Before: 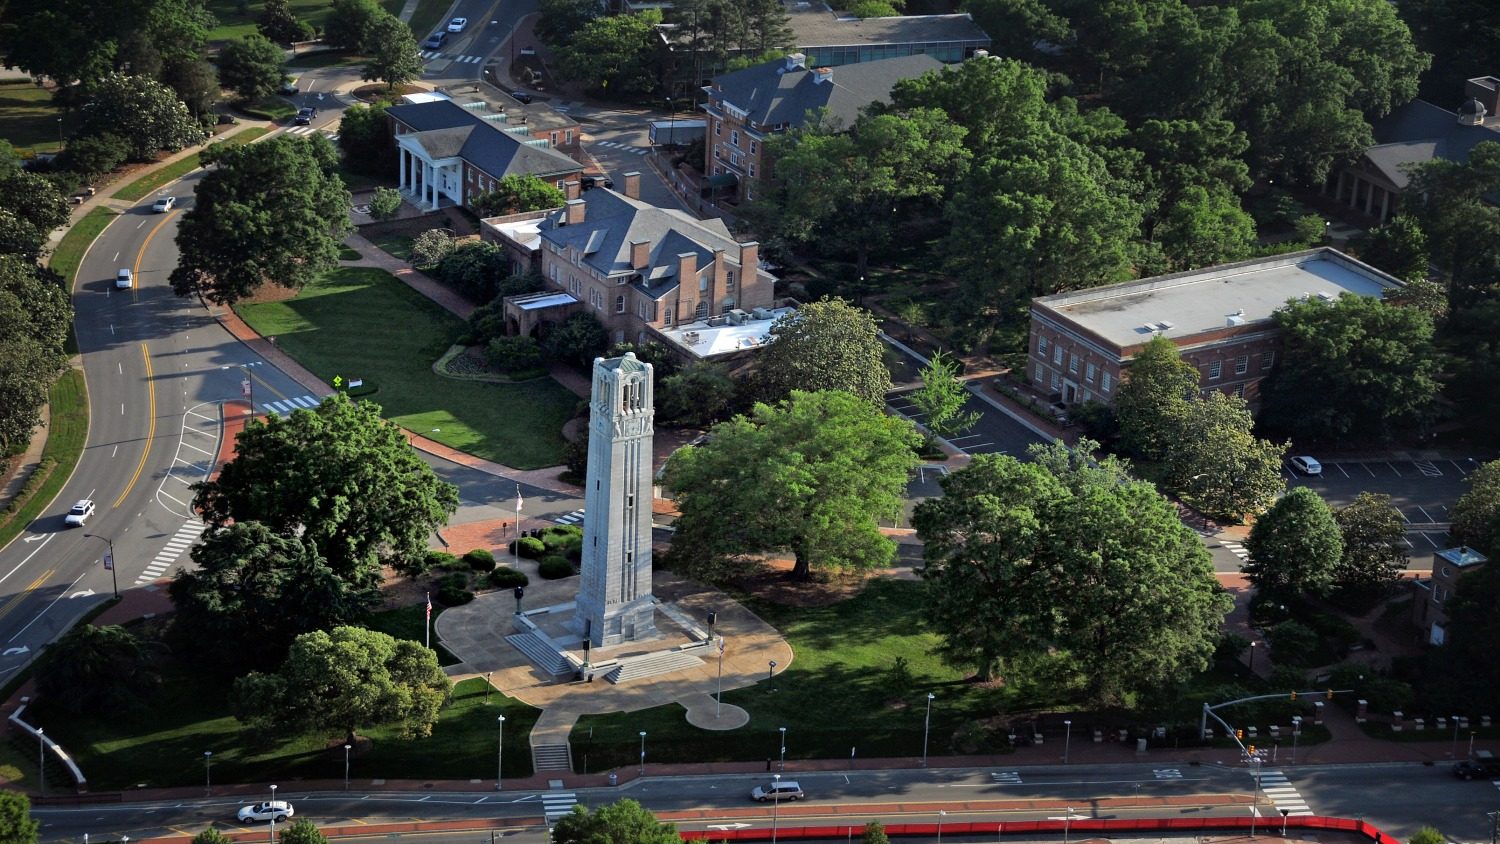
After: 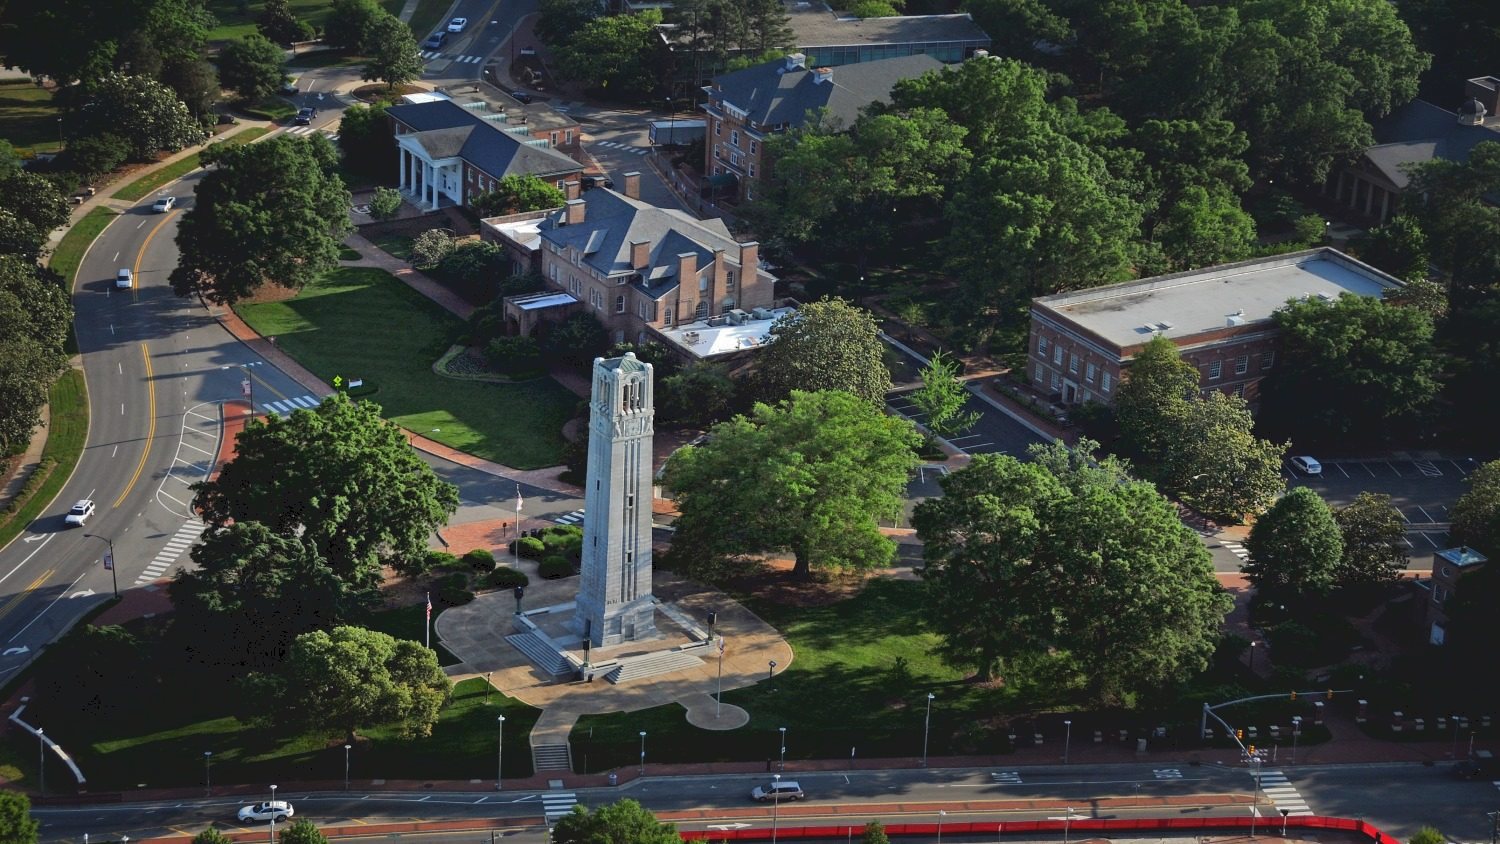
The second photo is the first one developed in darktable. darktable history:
tone curve: curves: ch0 [(0, 0) (0.003, 0.096) (0.011, 0.096) (0.025, 0.098) (0.044, 0.099) (0.069, 0.106) (0.1, 0.128) (0.136, 0.153) (0.177, 0.186) (0.224, 0.218) (0.277, 0.265) (0.335, 0.316) (0.399, 0.374) (0.468, 0.445) (0.543, 0.526) (0.623, 0.605) (0.709, 0.681) (0.801, 0.758) (0.898, 0.819) (1, 1)], color space Lab, independent channels, preserve colors none
